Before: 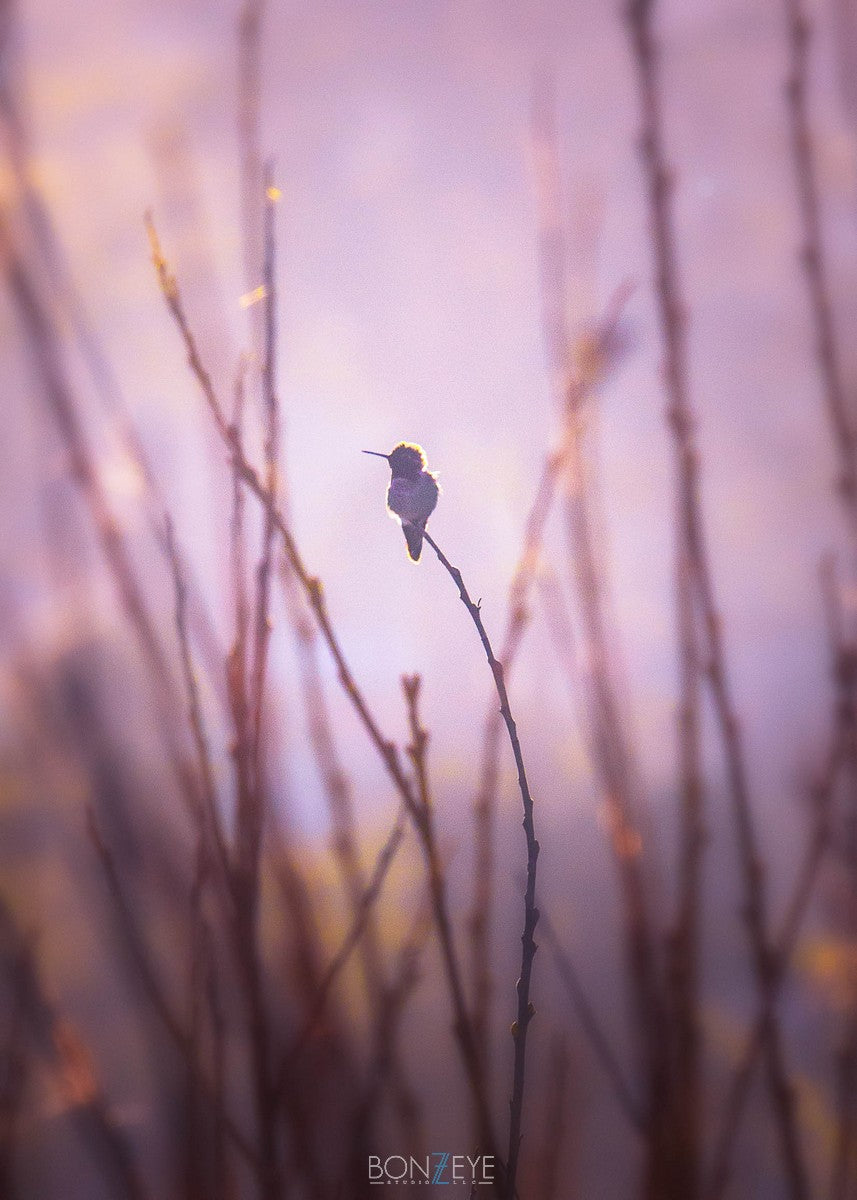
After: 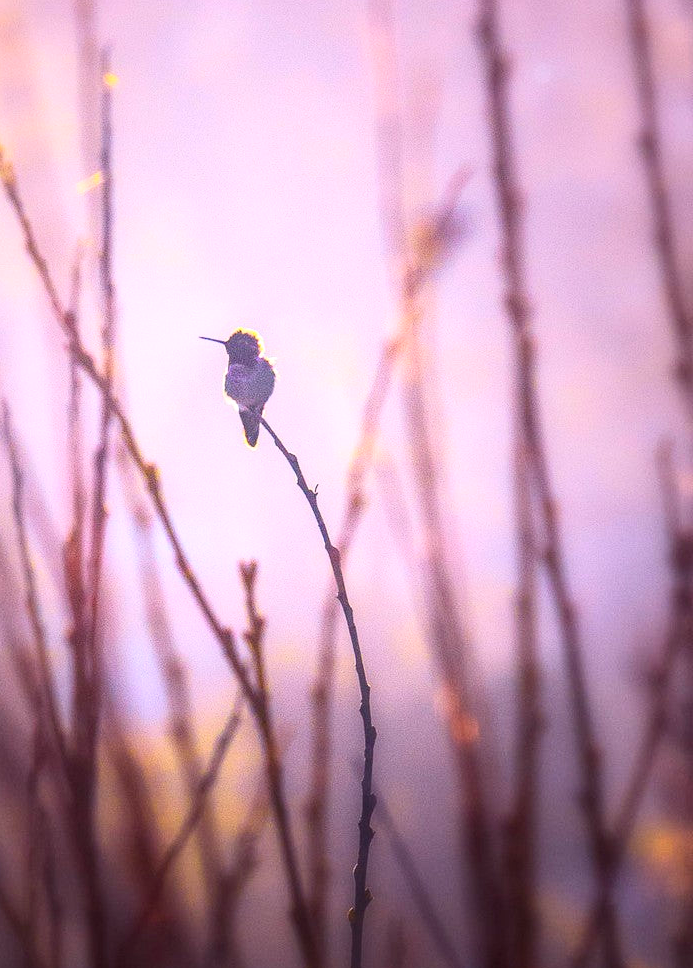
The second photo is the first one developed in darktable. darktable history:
local contrast: on, module defaults
contrast brightness saturation: contrast 0.231, brightness 0.114, saturation 0.29
crop: left 19.109%, top 9.563%, right 0%, bottom 9.743%
